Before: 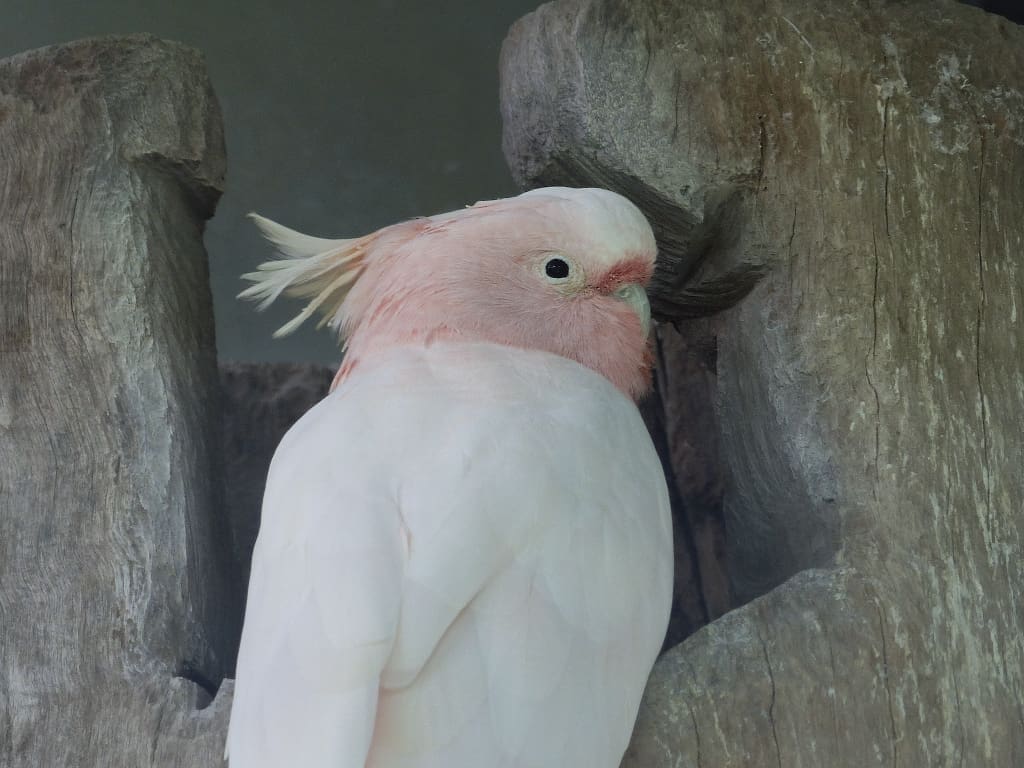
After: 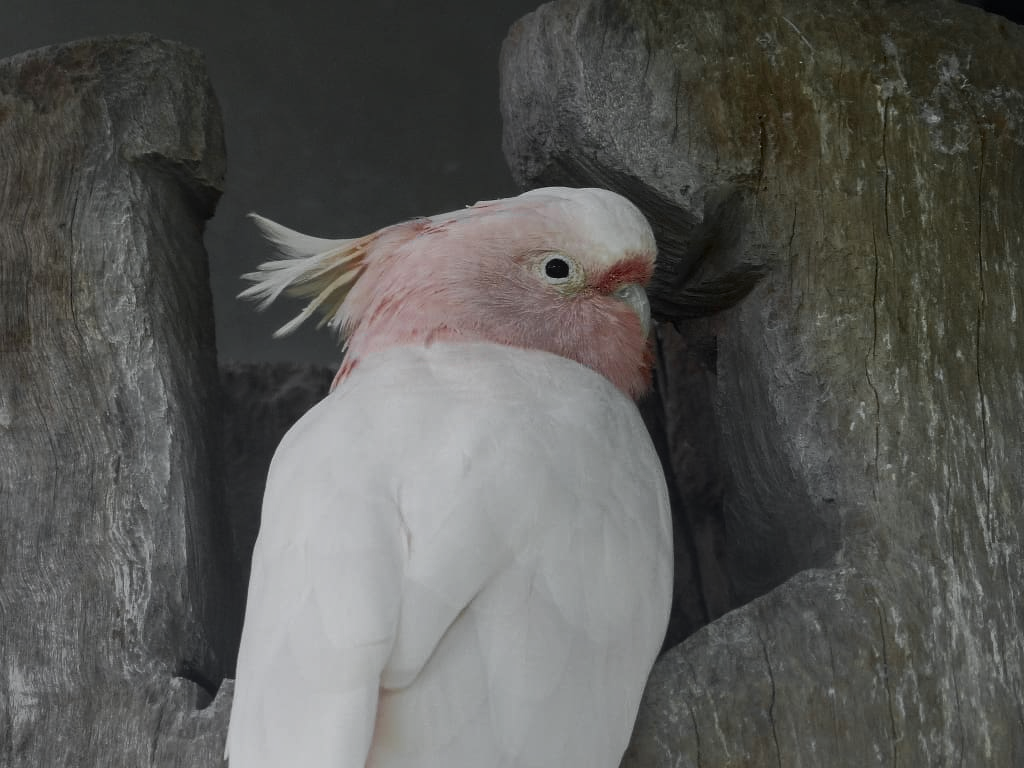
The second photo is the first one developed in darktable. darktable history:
local contrast: detail 109%
contrast brightness saturation: contrast 0.065, brightness -0.133, saturation 0.064
tone curve: curves: ch0 [(0, 0) (0.003, 0.003) (0.011, 0.011) (0.025, 0.024) (0.044, 0.042) (0.069, 0.066) (0.1, 0.095) (0.136, 0.129) (0.177, 0.169) (0.224, 0.214) (0.277, 0.264) (0.335, 0.319) (0.399, 0.38) (0.468, 0.446) (0.543, 0.558) (0.623, 0.636) (0.709, 0.719) (0.801, 0.807) (0.898, 0.901) (1, 1)], color space Lab, independent channels, preserve colors none
color zones: curves: ch0 [(0.004, 0.388) (0.125, 0.392) (0.25, 0.404) (0.375, 0.5) (0.5, 0.5) (0.625, 0.5) (0.75, 0.5) (0.875, 0.5)]; ch1 [(0, 0.5) (0.125, 0.5) (0.25, 0.5) (0.375, 0.124) (0.524, 0.124) (0.645, 0.128) (0.789, 0.132) (0.914, 0.096) (0.998, 0.068)]
